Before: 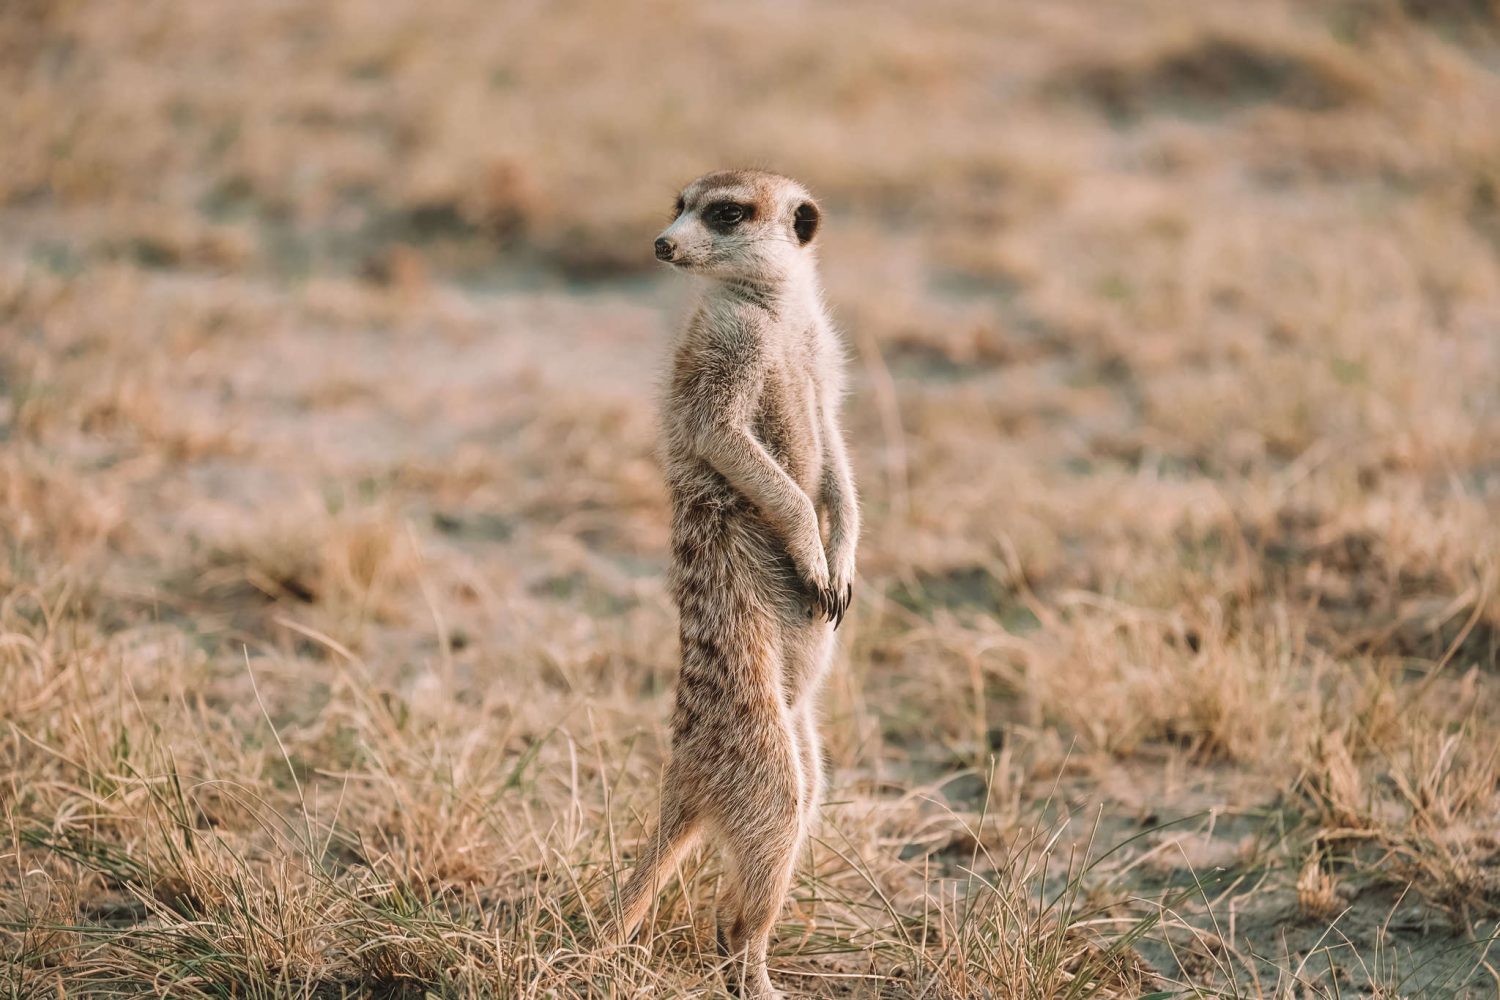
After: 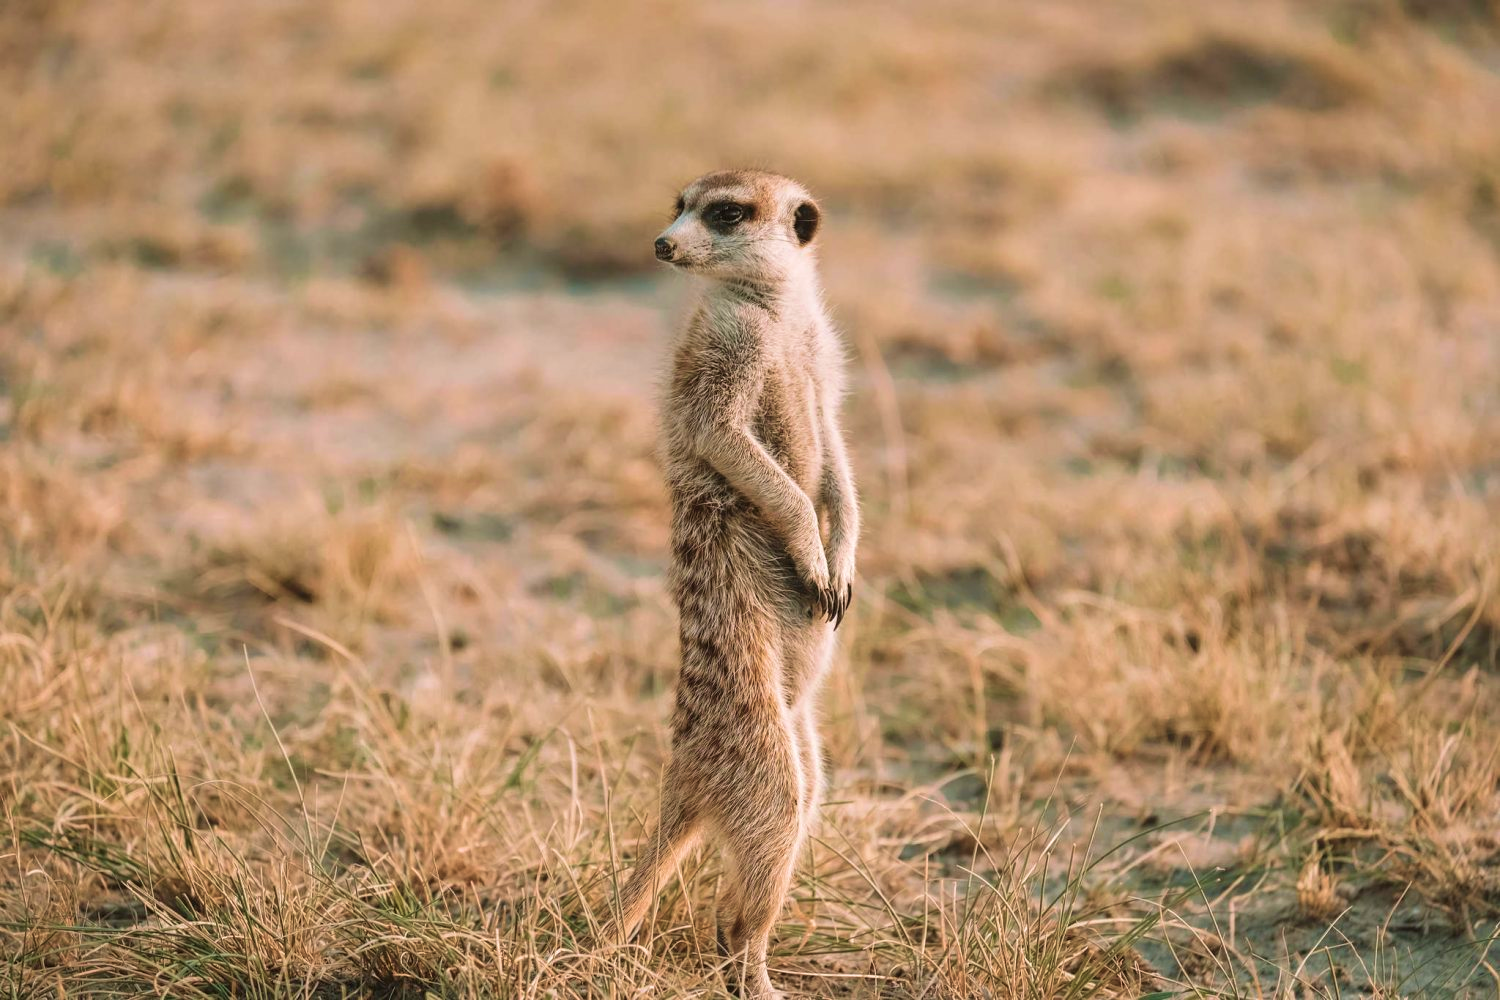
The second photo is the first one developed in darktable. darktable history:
velvia: strength 44.61%
